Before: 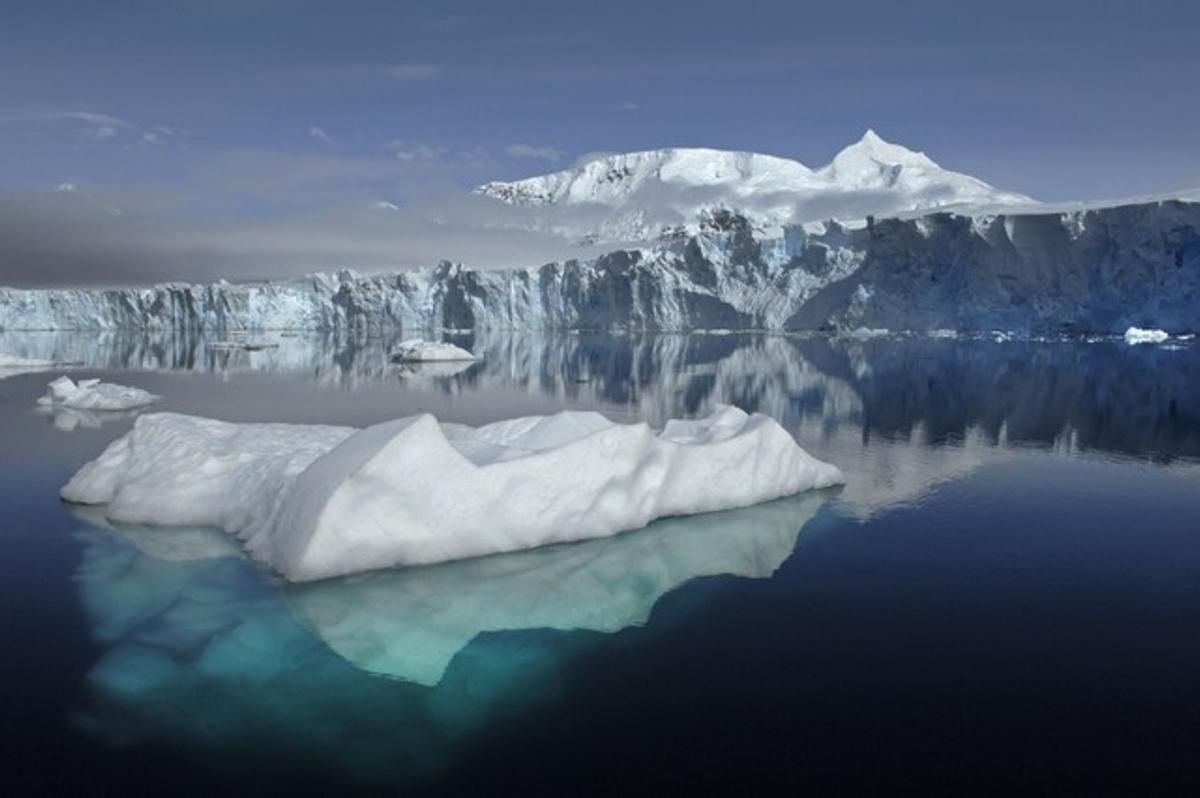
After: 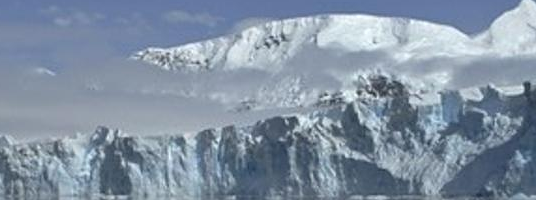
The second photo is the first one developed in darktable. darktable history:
sharpen: amount 0.2
crop: left 28.64%, top 16.832%, right 26.637%, bottom 58.055%
